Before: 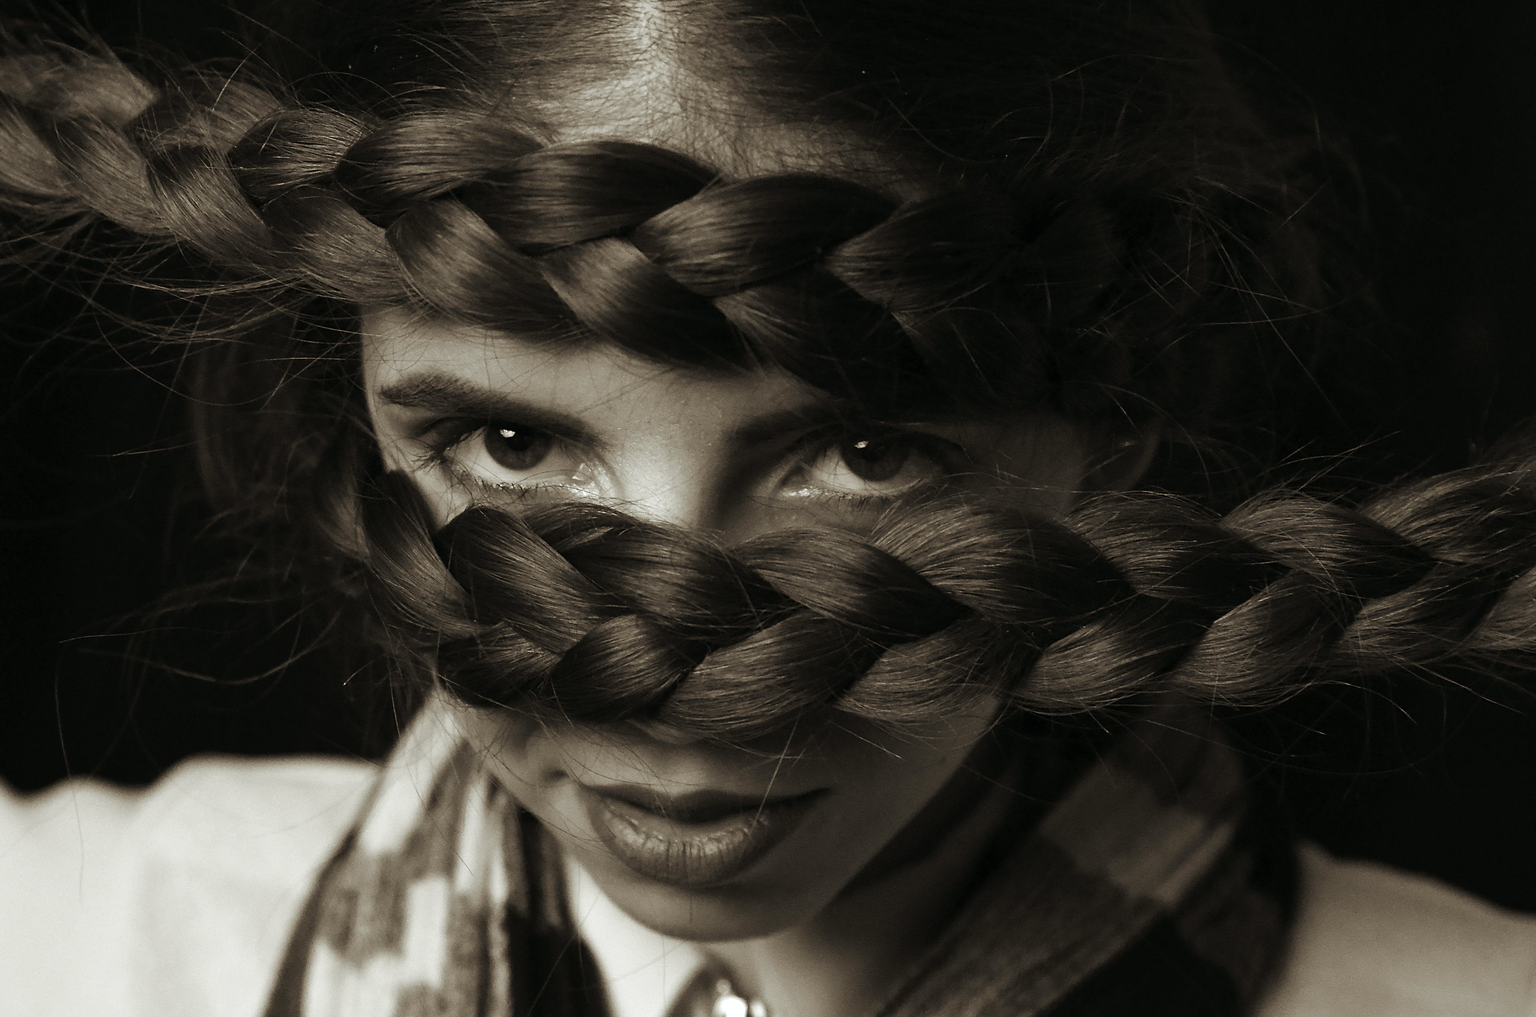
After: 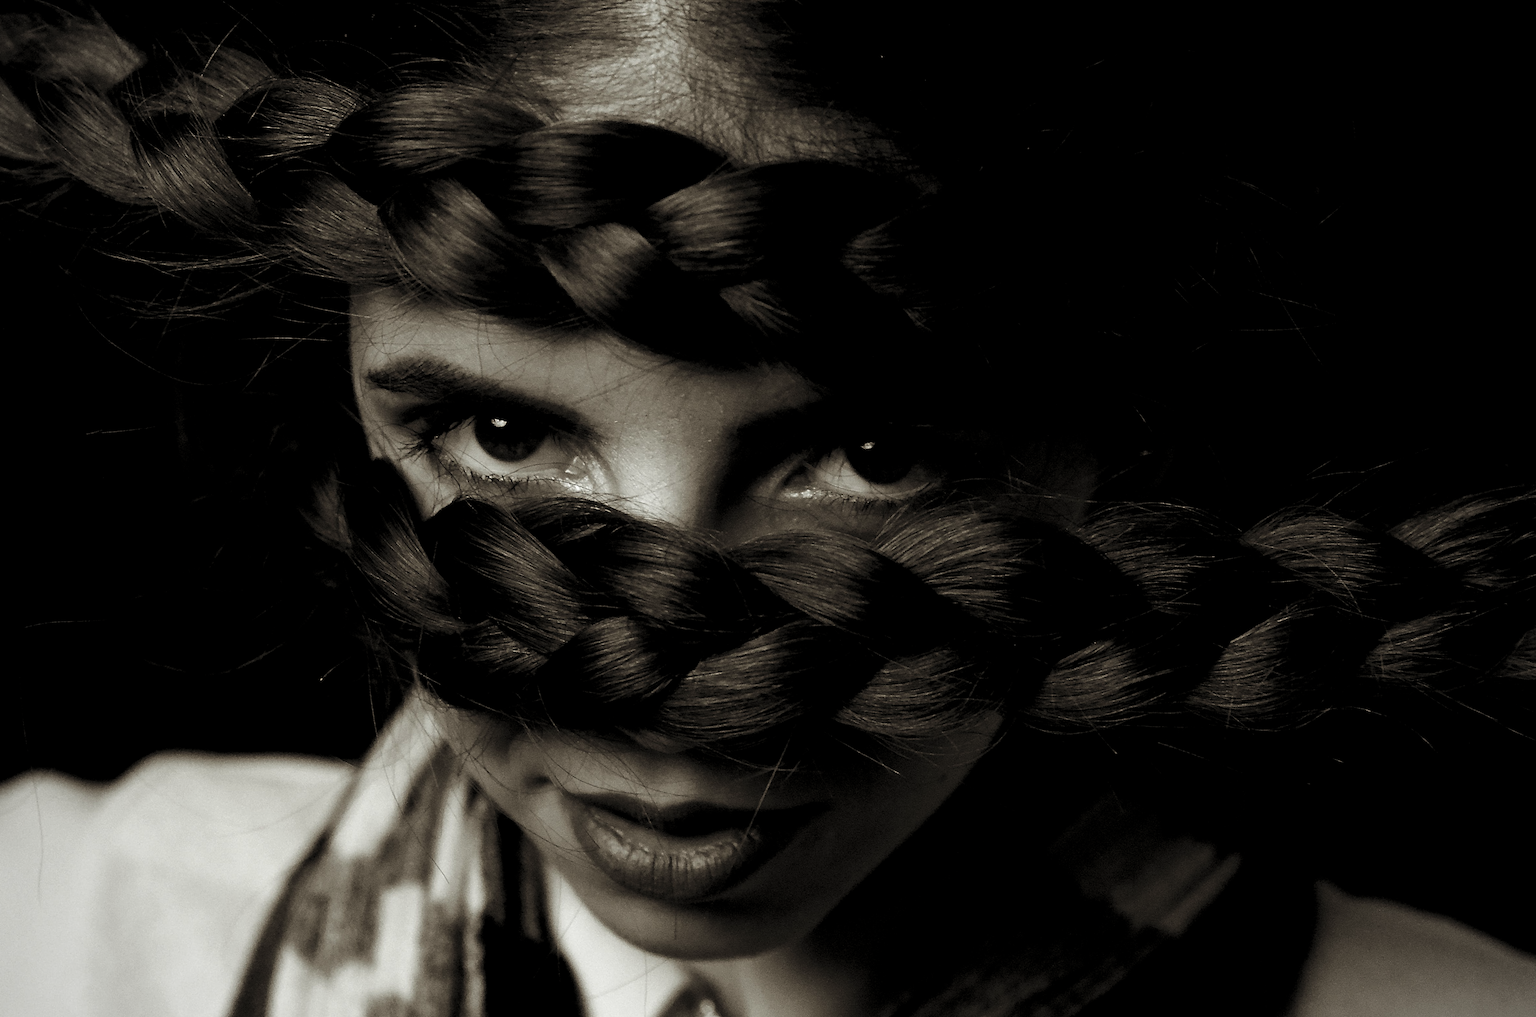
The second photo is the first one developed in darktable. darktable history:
vignetting: fall-off radius 93.87%
crop and rotate: angle -1.69°
levels: levels [0.116, 0.574, 1]
